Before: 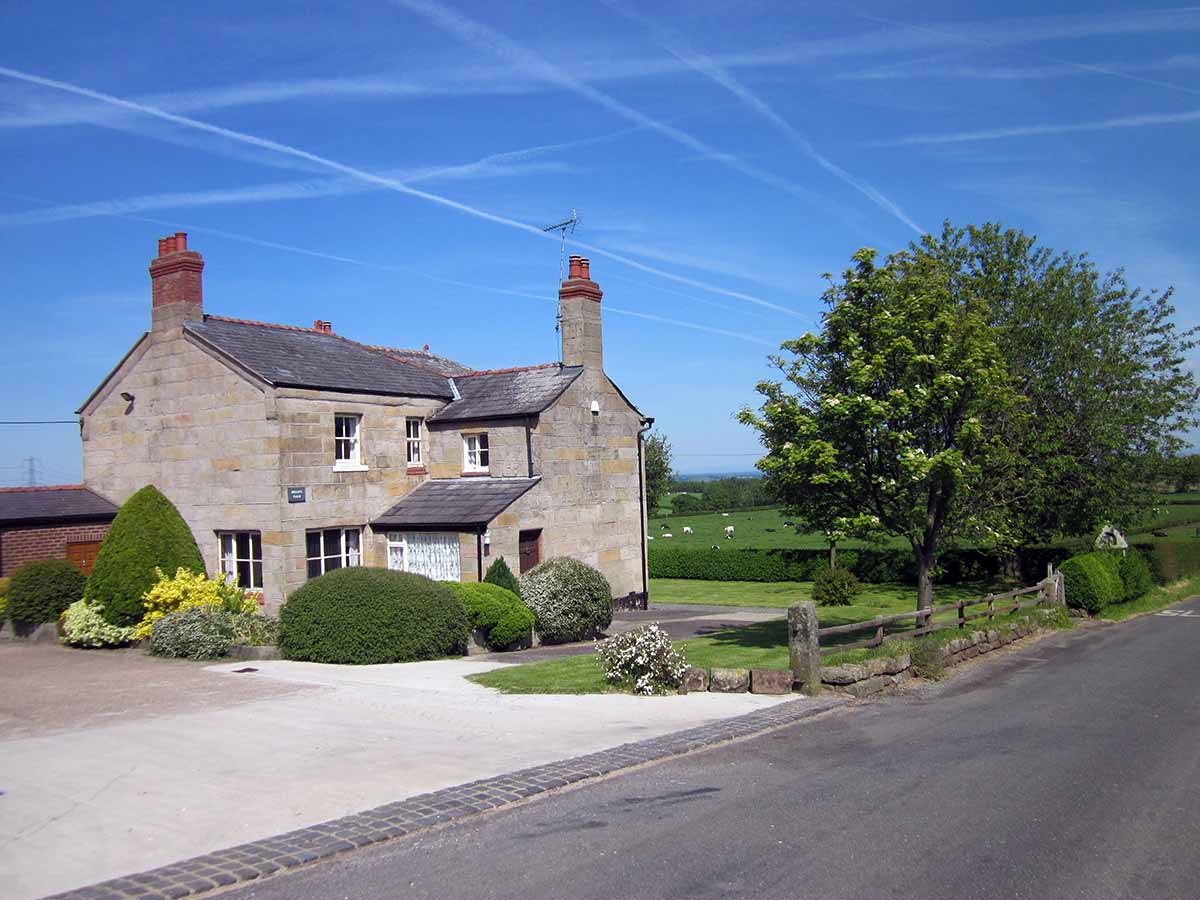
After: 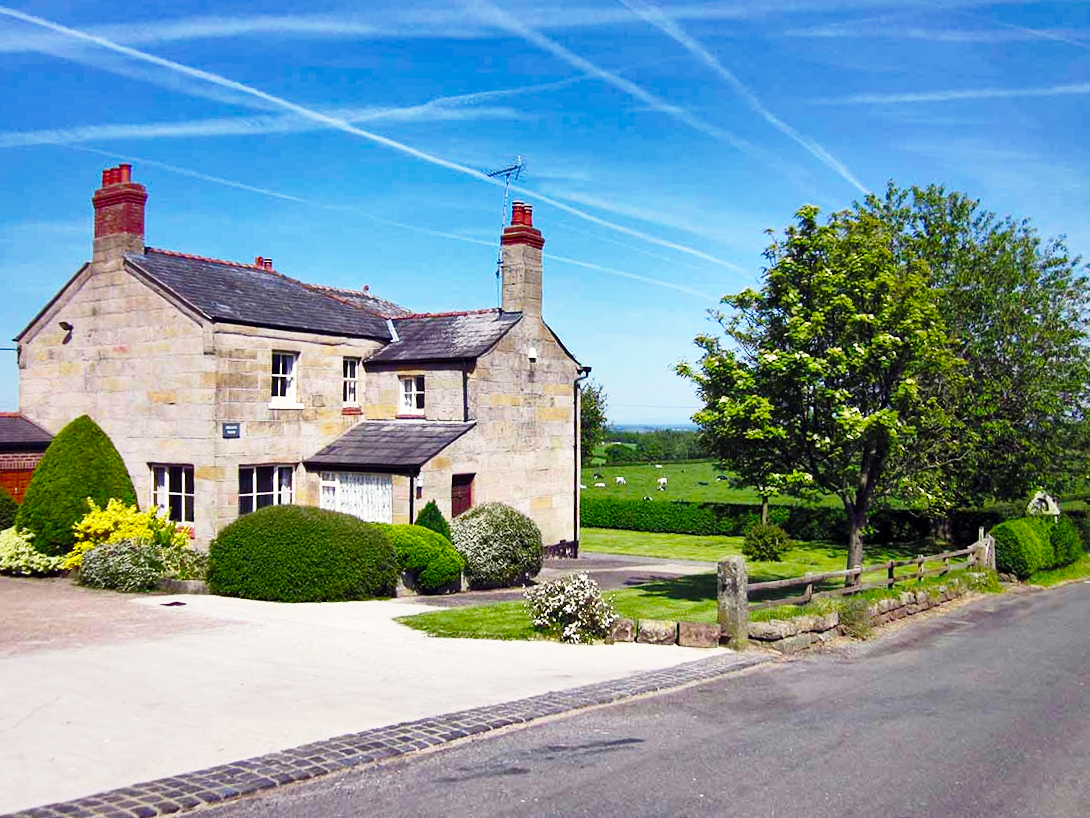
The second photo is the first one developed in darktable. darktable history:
shadows and highlights: radius 106.1, shadows 44.52, highlights -66.37, highlights color adjustment 89.83%, low approximation 0.01, soften with gaussian
tone equalizer: edges refinement/feathering 500, mask exposure compensation -1.57 EV, preserve details no
base curve: curves: ch0 [(0, 0) (0.028, 0.03) (0.121, 0.232) (0.46, 0.748) (0.859, 0.968) (1, 1)], preserve colors none
exposure: compensate exposure bias true, compensate highlight preservation false
color correction: highlights b* 3.02
color balance rgb: power › hue 326.83°, perceptual saturation grading › global saturation 19.272%
crop and rotate: angle -2.14°, left 3.156%, top 3.788%, right 1.545%, bottom 0.766%
tone curve: curves: ch0 [(0, 0) (0.003, 0.003) (0.011, 0.011) (0.025, 0.026) (0.044, 0.046) (0.069, 0.071) (0.1, 0.103) (0.136, 0.14) (0.177, 0.183) (0.224, 0.231) (0.277, 0.286) (0.335, 0.346) (0.399, 0.412) (0.468, 0.483) (0.543, 0.56) (0.623, 0.643) (0.709, 0.732) (0.801, 0.826) (0.898, 0.917) (1, 1)], color space Lab, independent channels, preserve colors none
